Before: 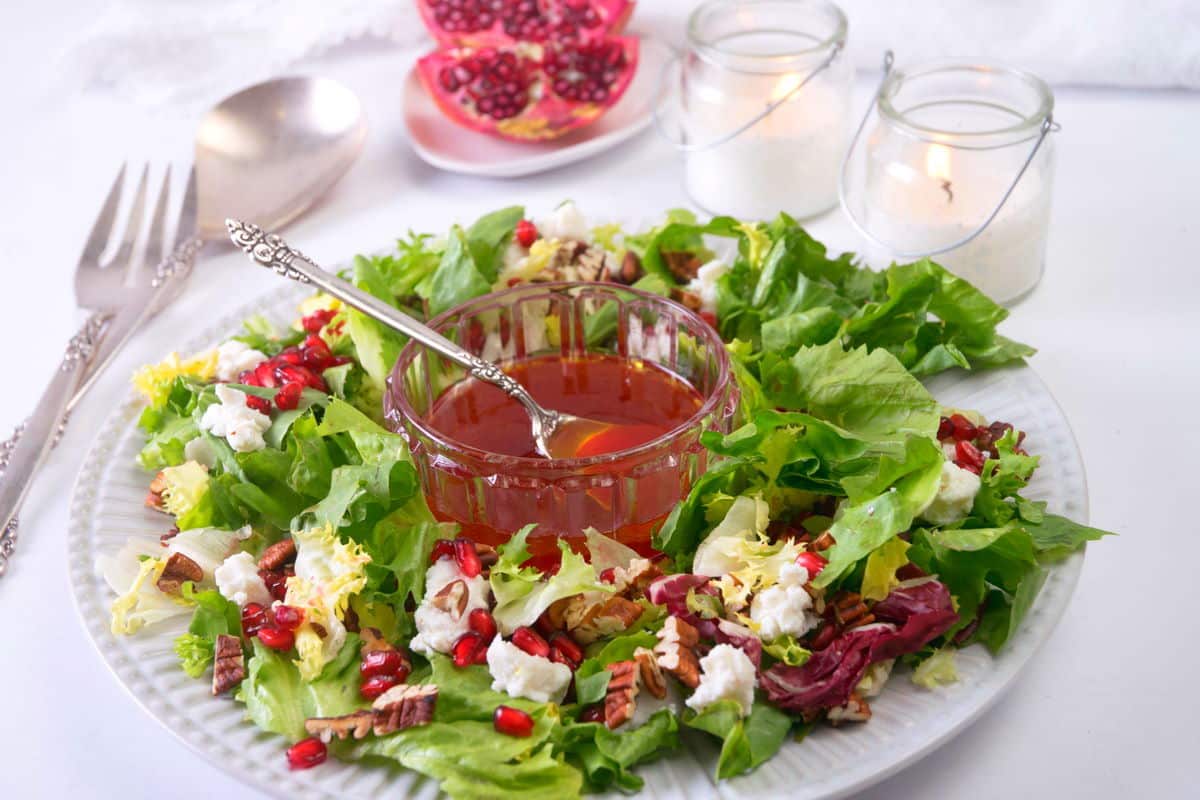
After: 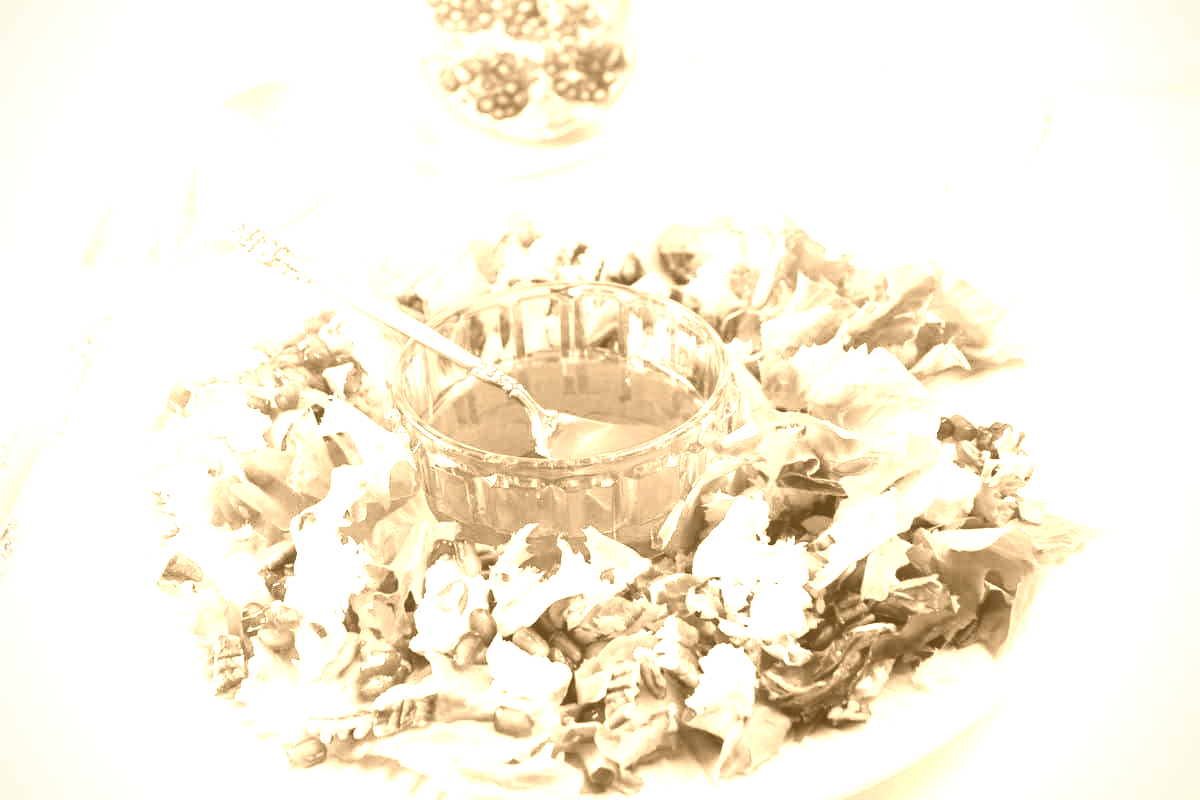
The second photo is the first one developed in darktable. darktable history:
vignetting: unbound false
base curve: curves: ch0 [(0, 0) (0.018, 0.026) (0.143, 0.37) (0.33, 0.731) (0.458, 0.853) (0.735, 0.965) (0.905, 0.986) (1, 1)]
colorize: hue 28.8°, source mix 100%
